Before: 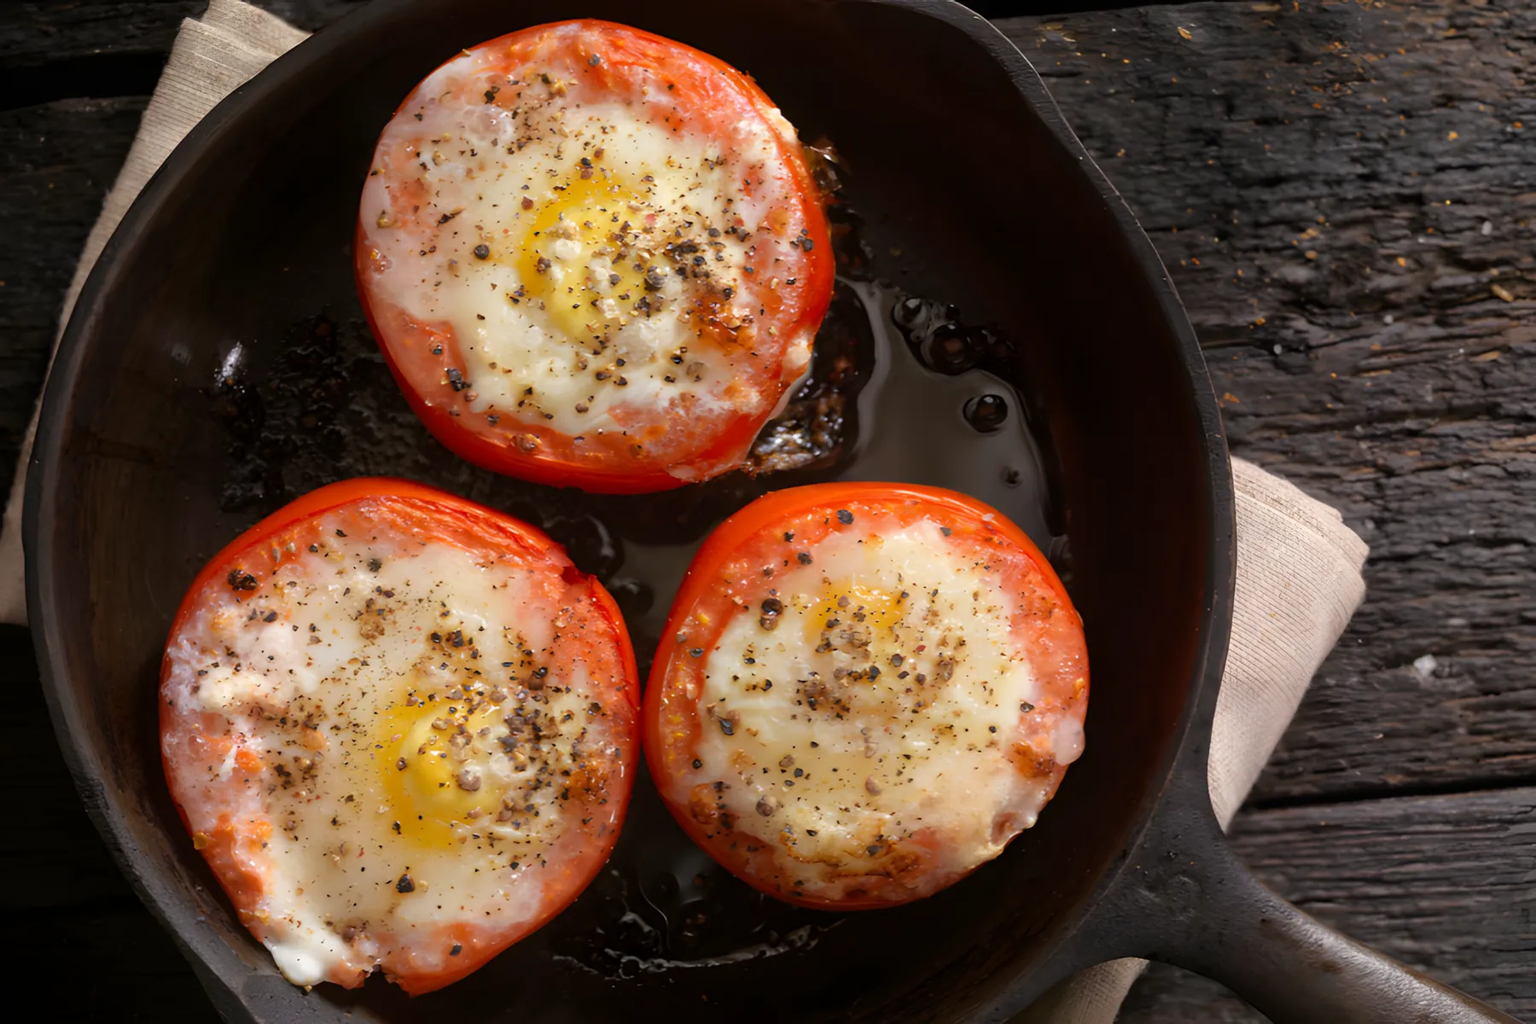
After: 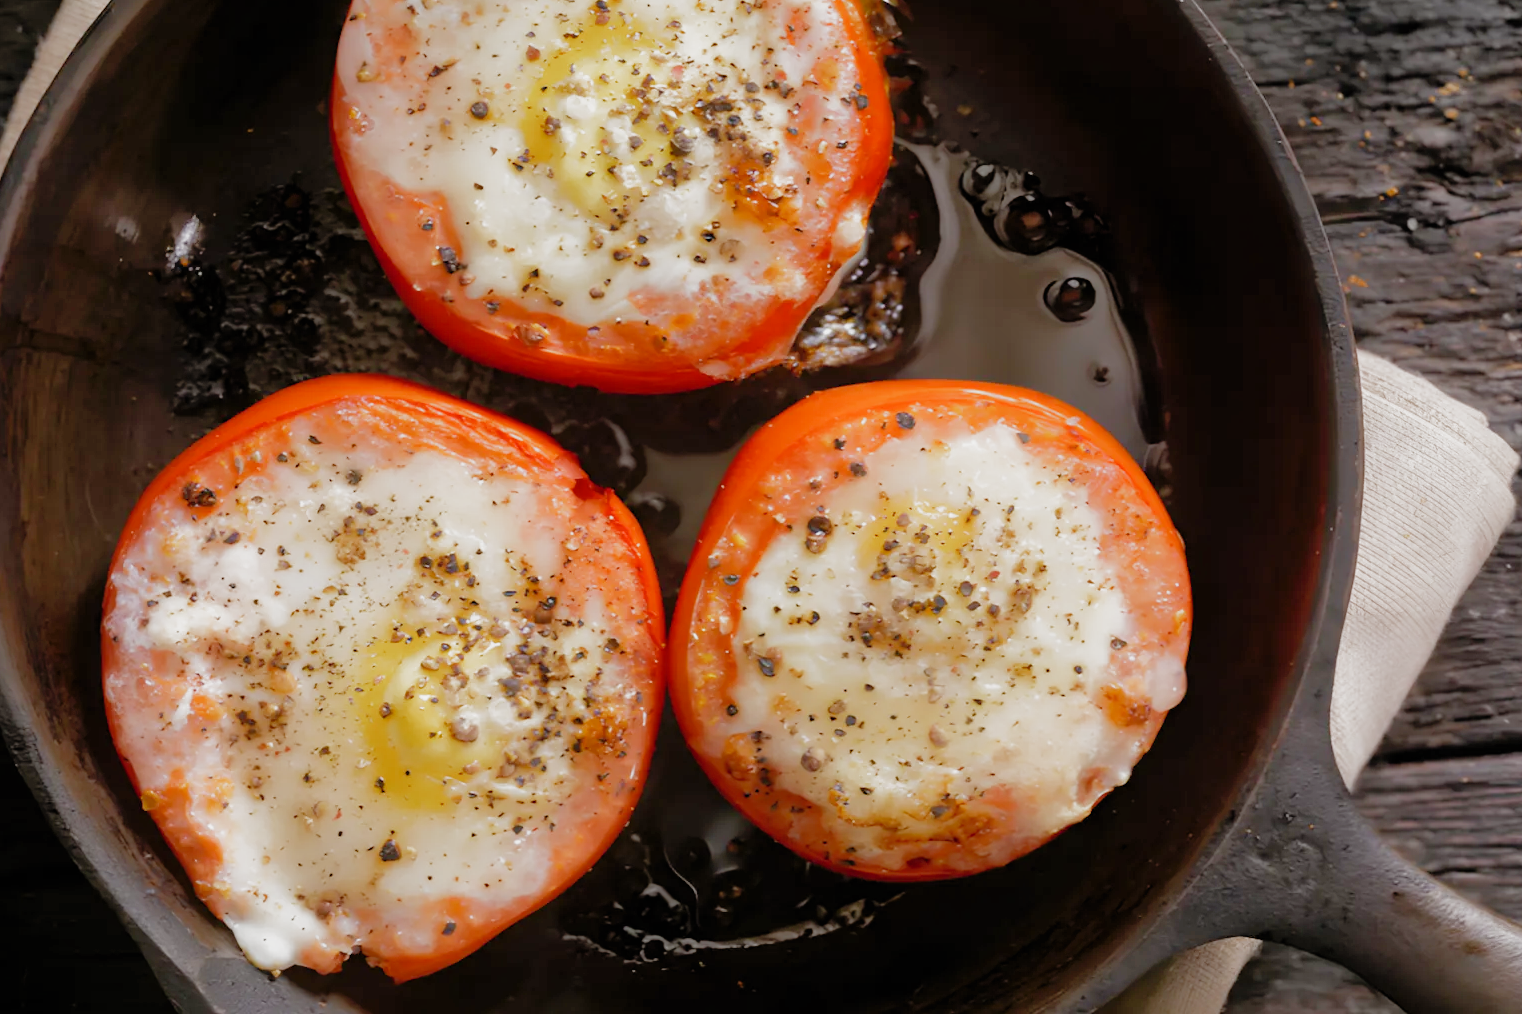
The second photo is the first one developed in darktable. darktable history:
crop and rotate: left 4.752%, top 15.484%, right 10.649%
shadows and highlights: highlights color adjustment 73.84%
exposure: black level correction 0, exposure 0.895 EV, compensate highlight preservation false
filmic rgb: black relative exposure -8 EV, white relative exposure 4.02 EV, hardness 4.21, contrast 0.933, preserve chrominance no, color science v3 (2019), use custom middle-gray values true
